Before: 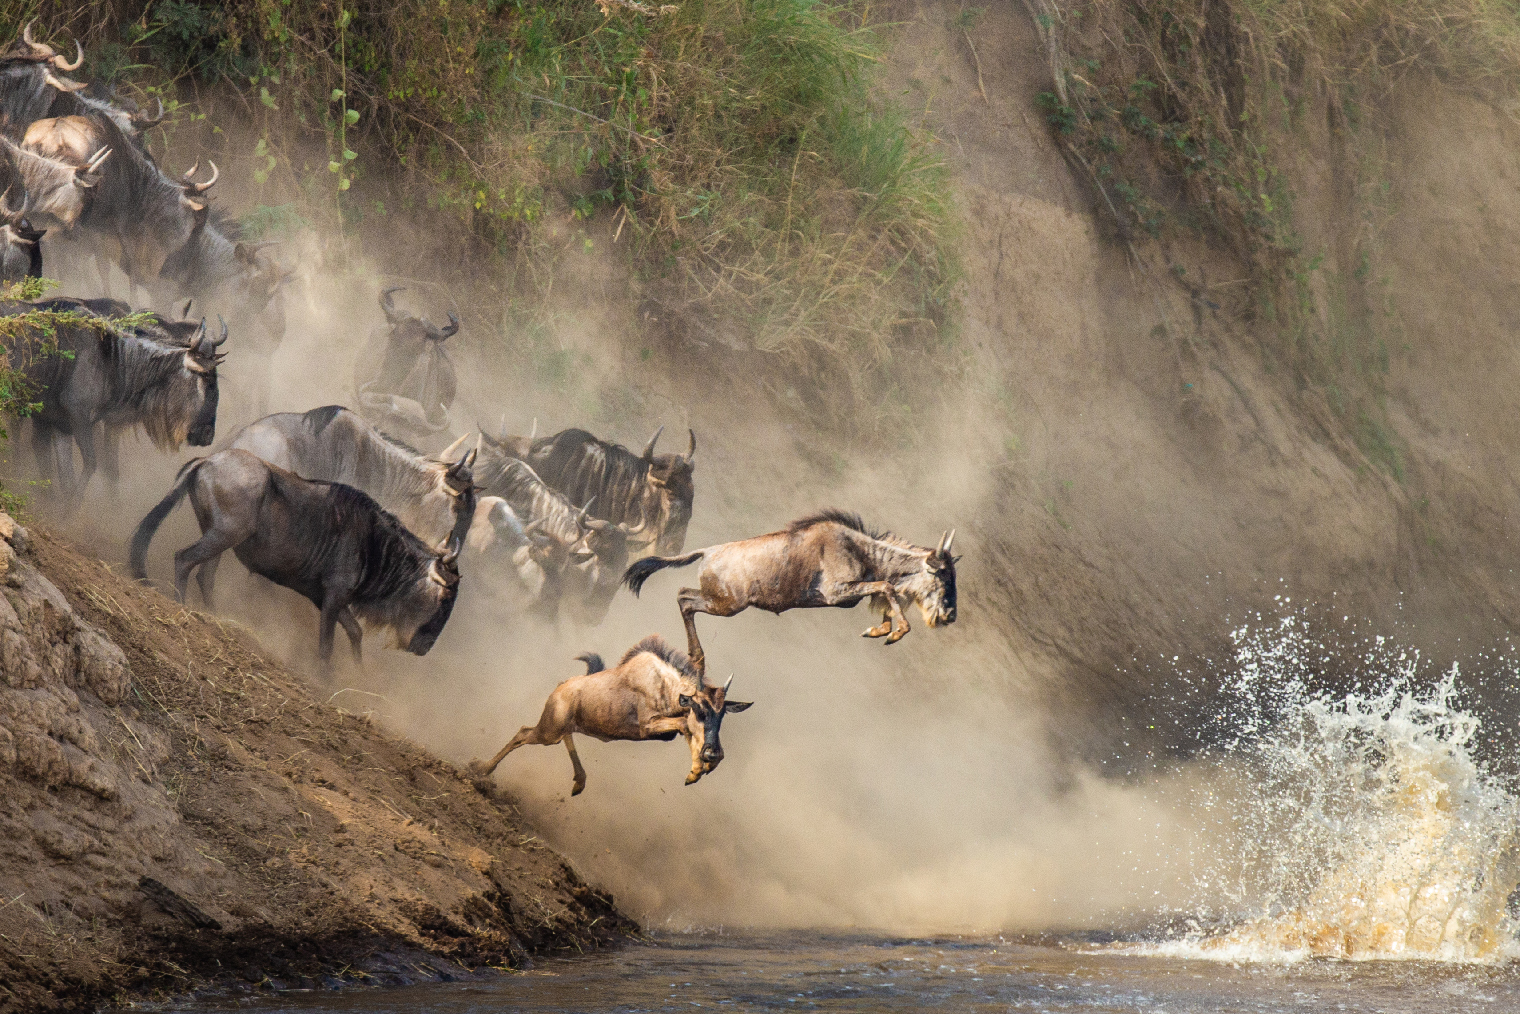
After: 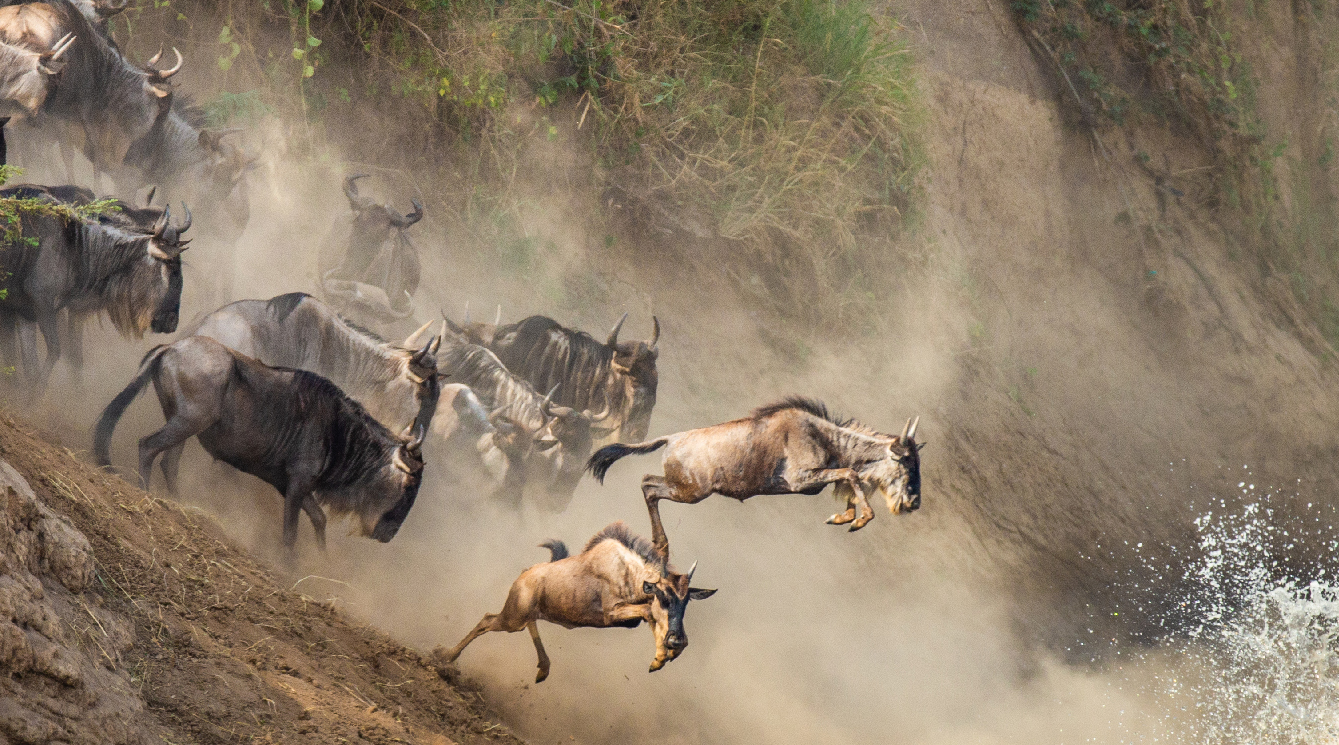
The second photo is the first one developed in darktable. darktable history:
crop and rotate: left 2.37%, top 11.212%, right 9.512%, bottom 15.278%
exposure: compensate highlight preservation false
